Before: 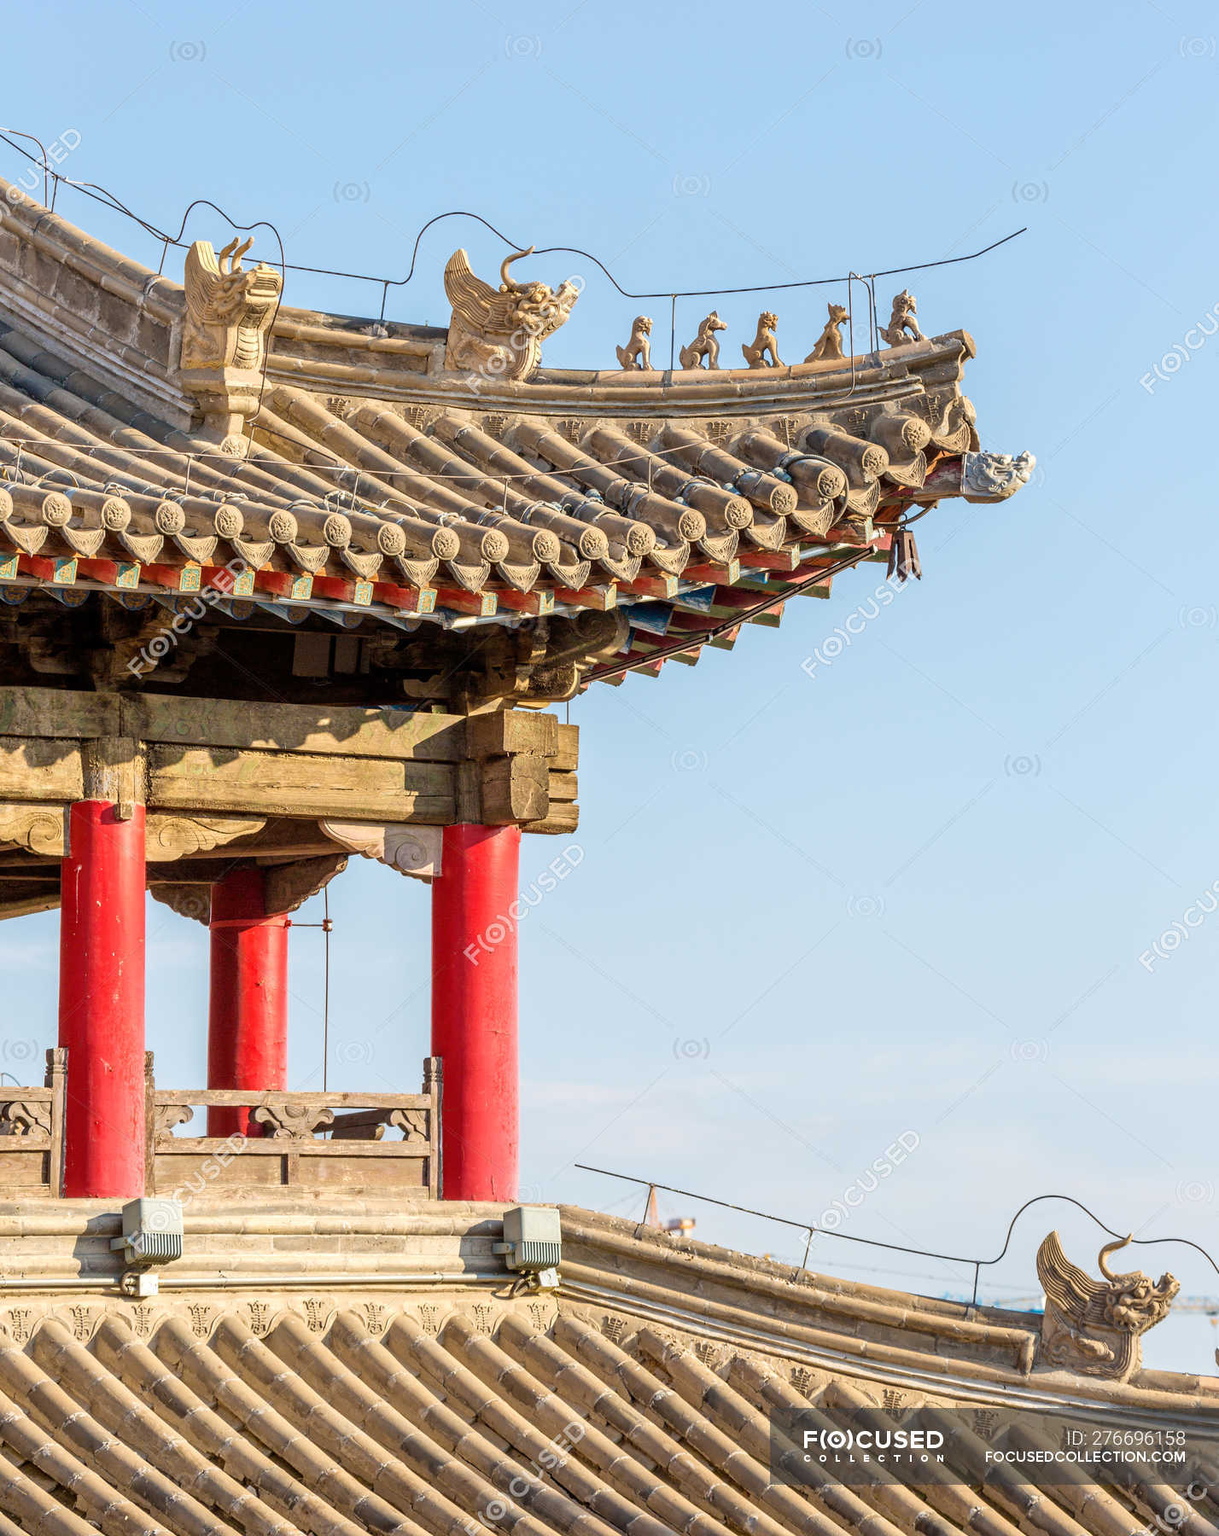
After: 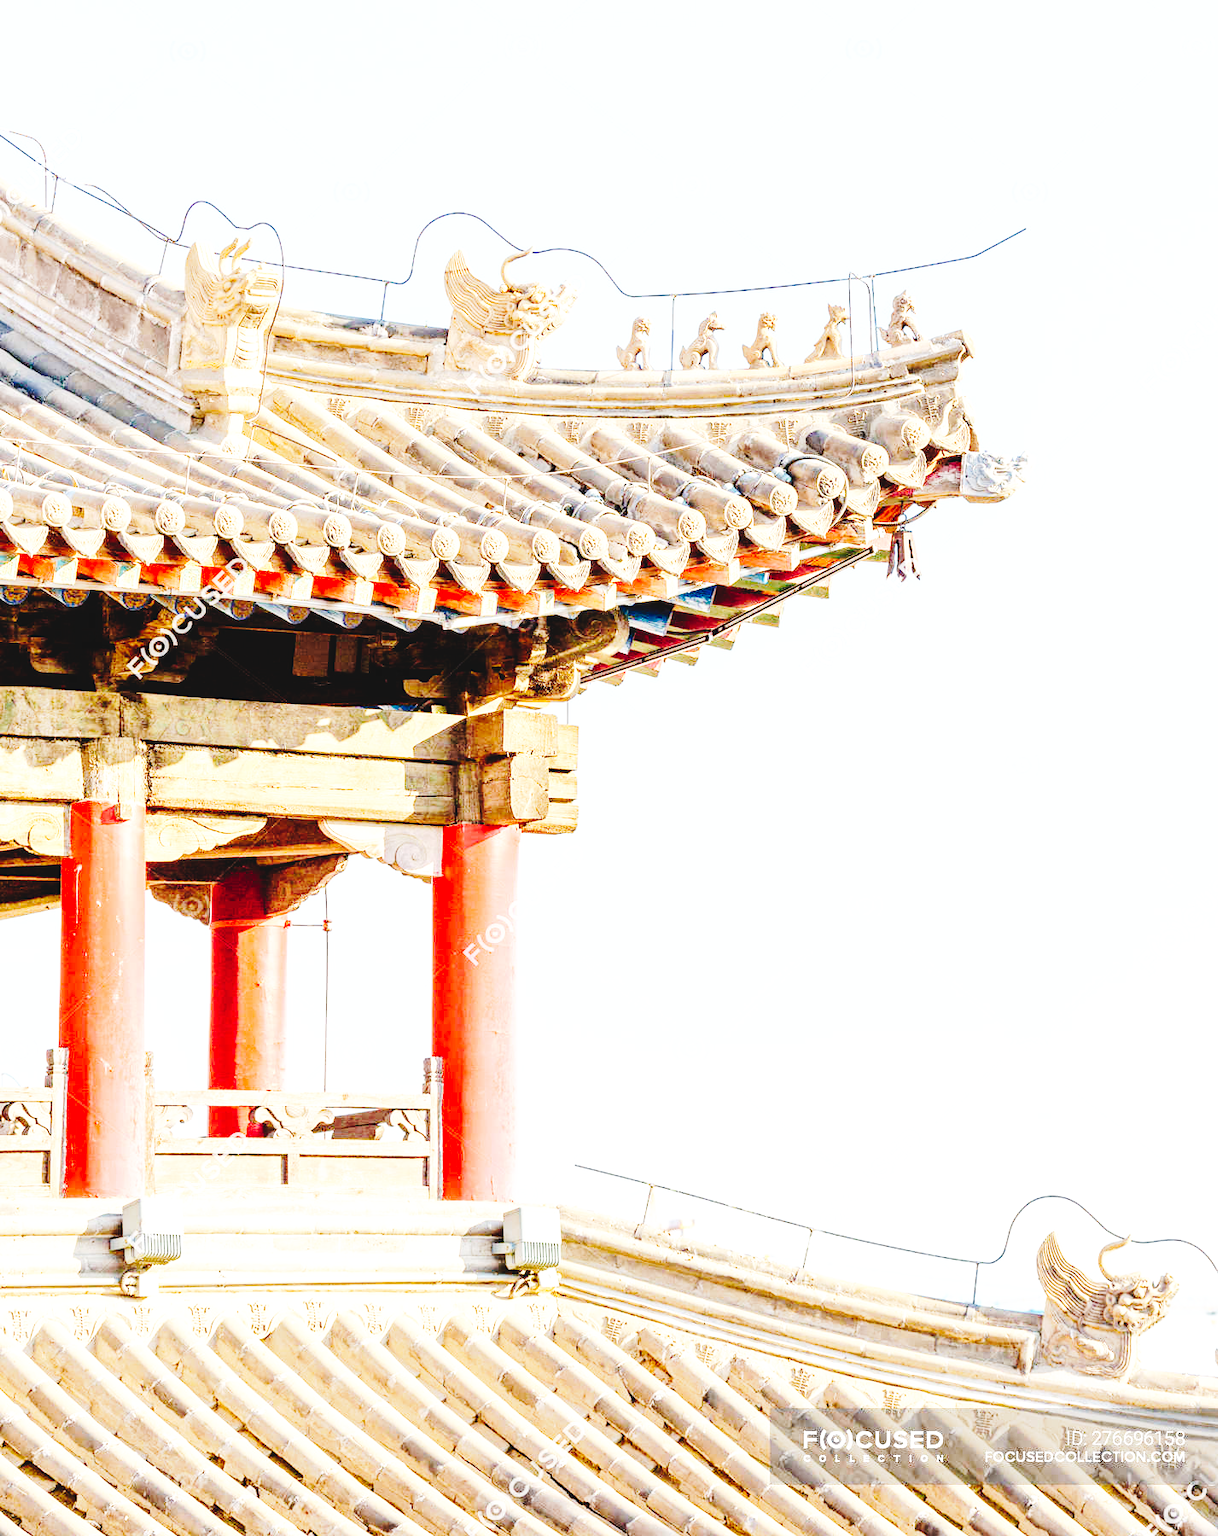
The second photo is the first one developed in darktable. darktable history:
base curve: curves: ch0 [(0, 0) (0.012, 0.01) (0.073, 0.168) (0.31, 0.711) (0.645, 0.957) (1, 1)], preserve colors none
exposure: black level correction 0, exposure 0.594 EV, compensate highlight preservation false
tone curve: curves: ch0 [(0, 0) (0.003, 0.061) (0.011, 0.065) (0.025, 0.066) (0.044, 0.077) (0.069, 0.092) (0.1, 0.106) (0.136, 0.125) (0.177, 0.16) (0.224, 0.206) (0.277, 0.272) (0.335, 0.356) (0.399, 0.472) (0.468, 0.59) (0.543, 0.686) (0.623, 0.766) (0.709, 0.832) (0.801, 0.886) (0.898, 0.929) (1, 1)], preserve colors none
